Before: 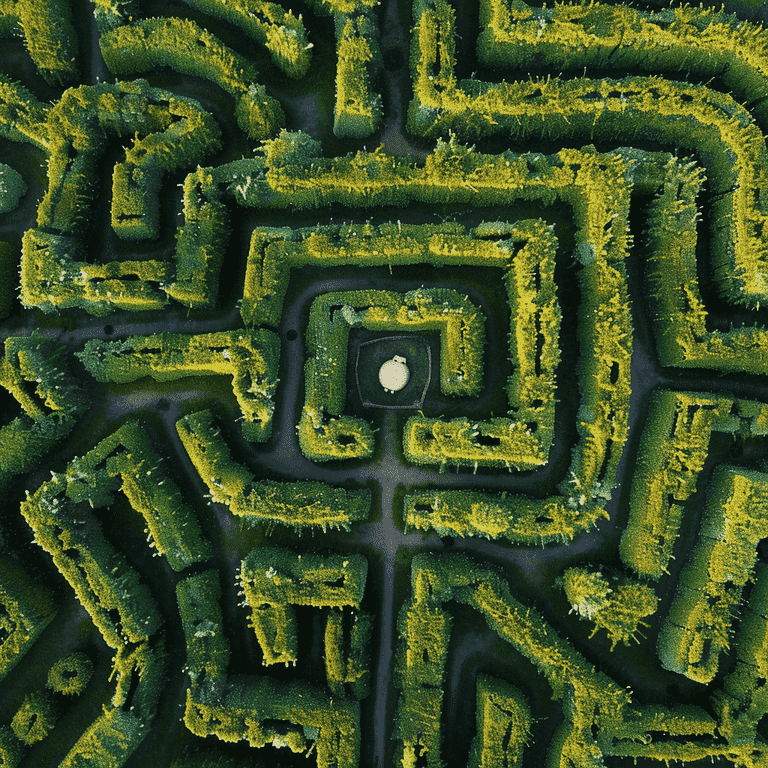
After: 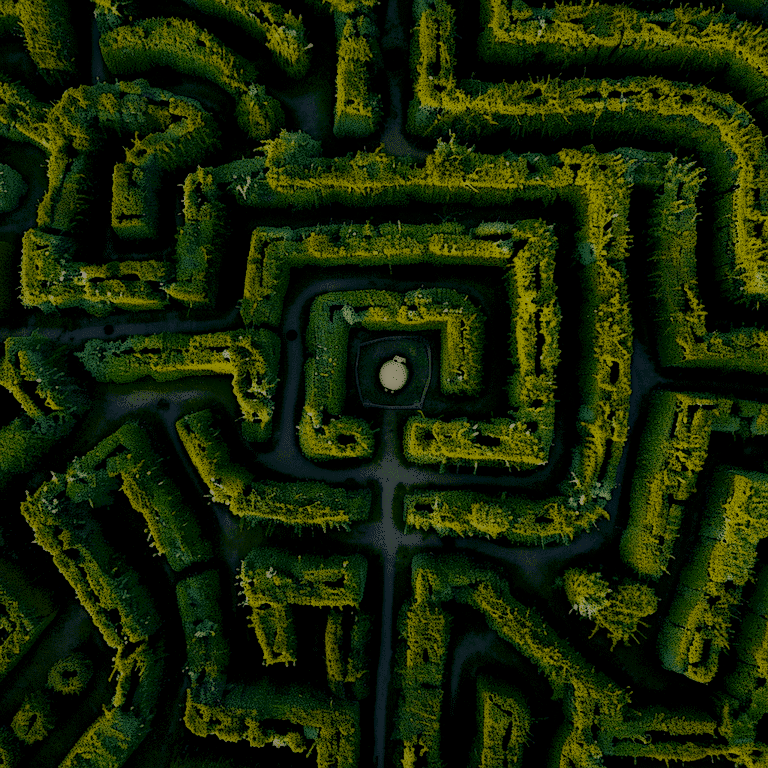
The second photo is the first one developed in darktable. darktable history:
base curve: curves: ch0 [(0, 0) (0.283, 0.295) (1, 1)], preserve colors none
local contrast: highlights 0%, shadows 198%, detail 164%, midtone range 0.001
